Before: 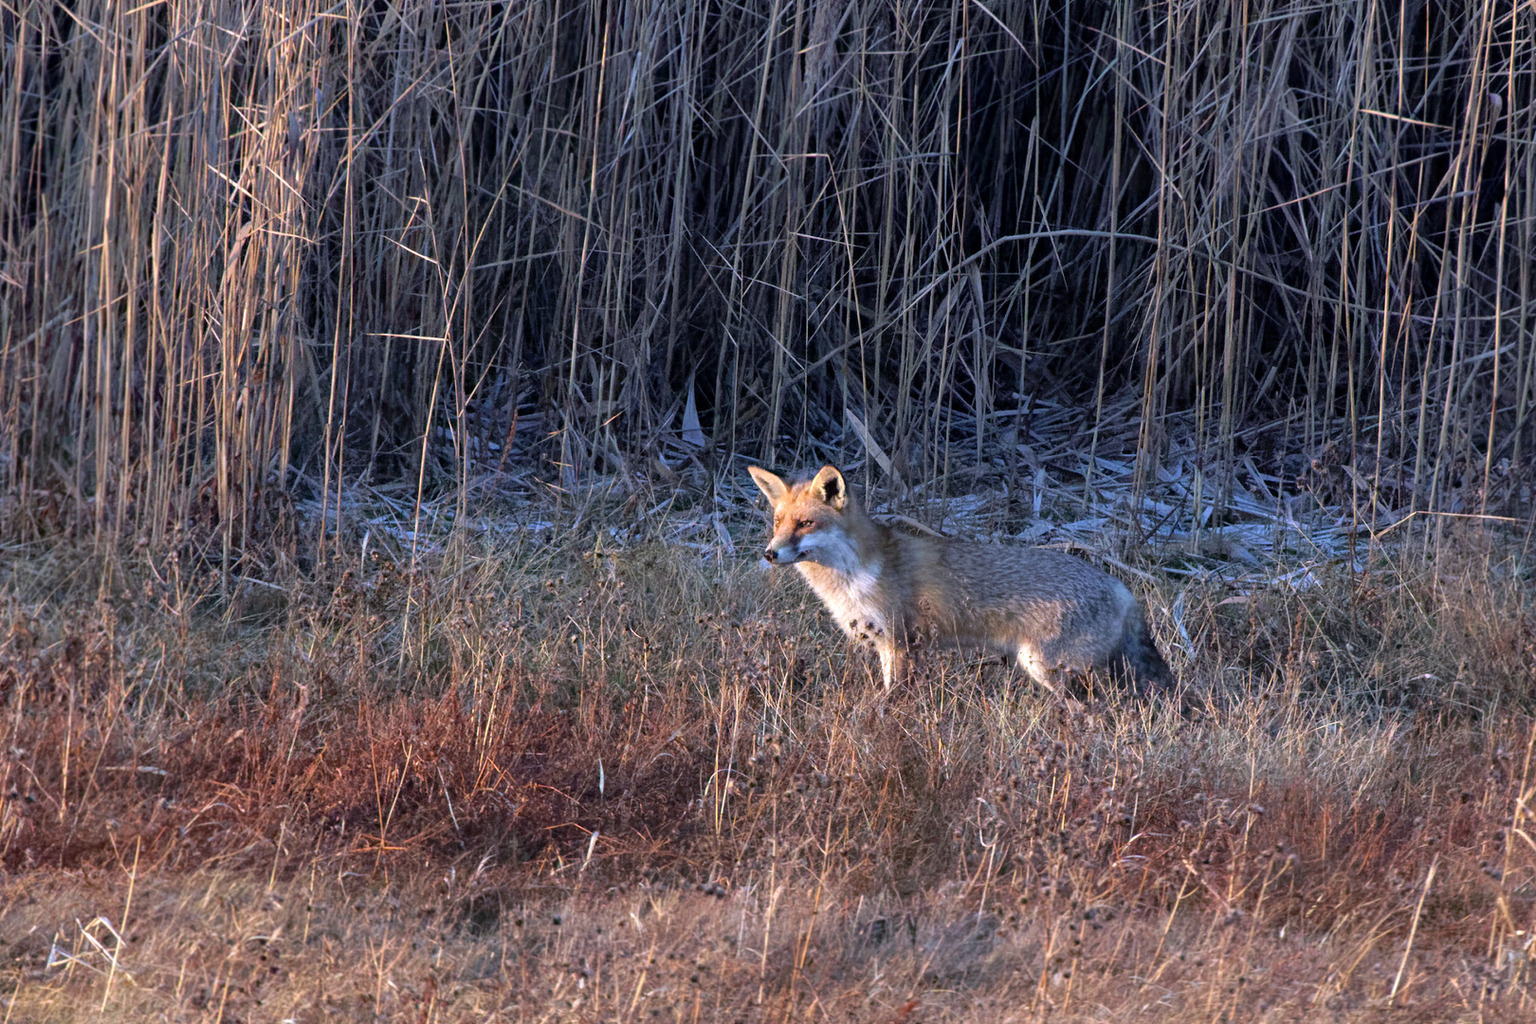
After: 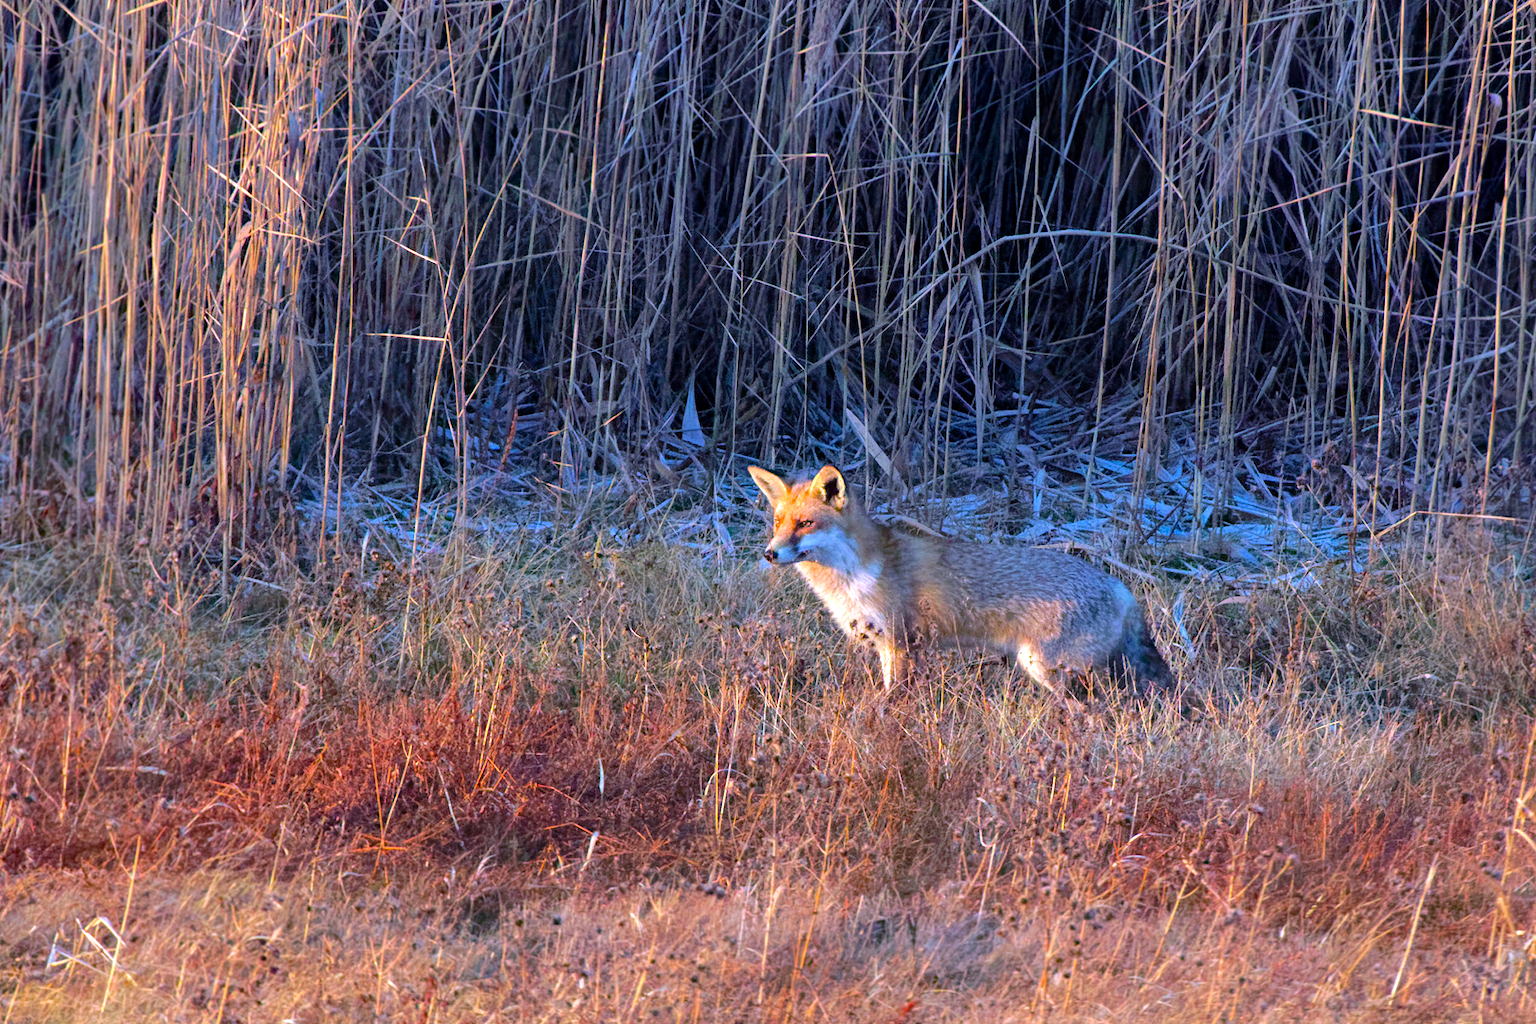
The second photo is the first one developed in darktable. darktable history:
contrast brightness saturation: saturation 0.18
tone equalizer: on, module defaults
exposure: exposure 0.207 EV, compensate highlight preservation false
color balance rgb: perceptual saturation grading › global saturation 25%, perceptual brilliance grading › mid-tones 10%, perceptual brilliance grading › shadows 15%, global vibrance 20%
